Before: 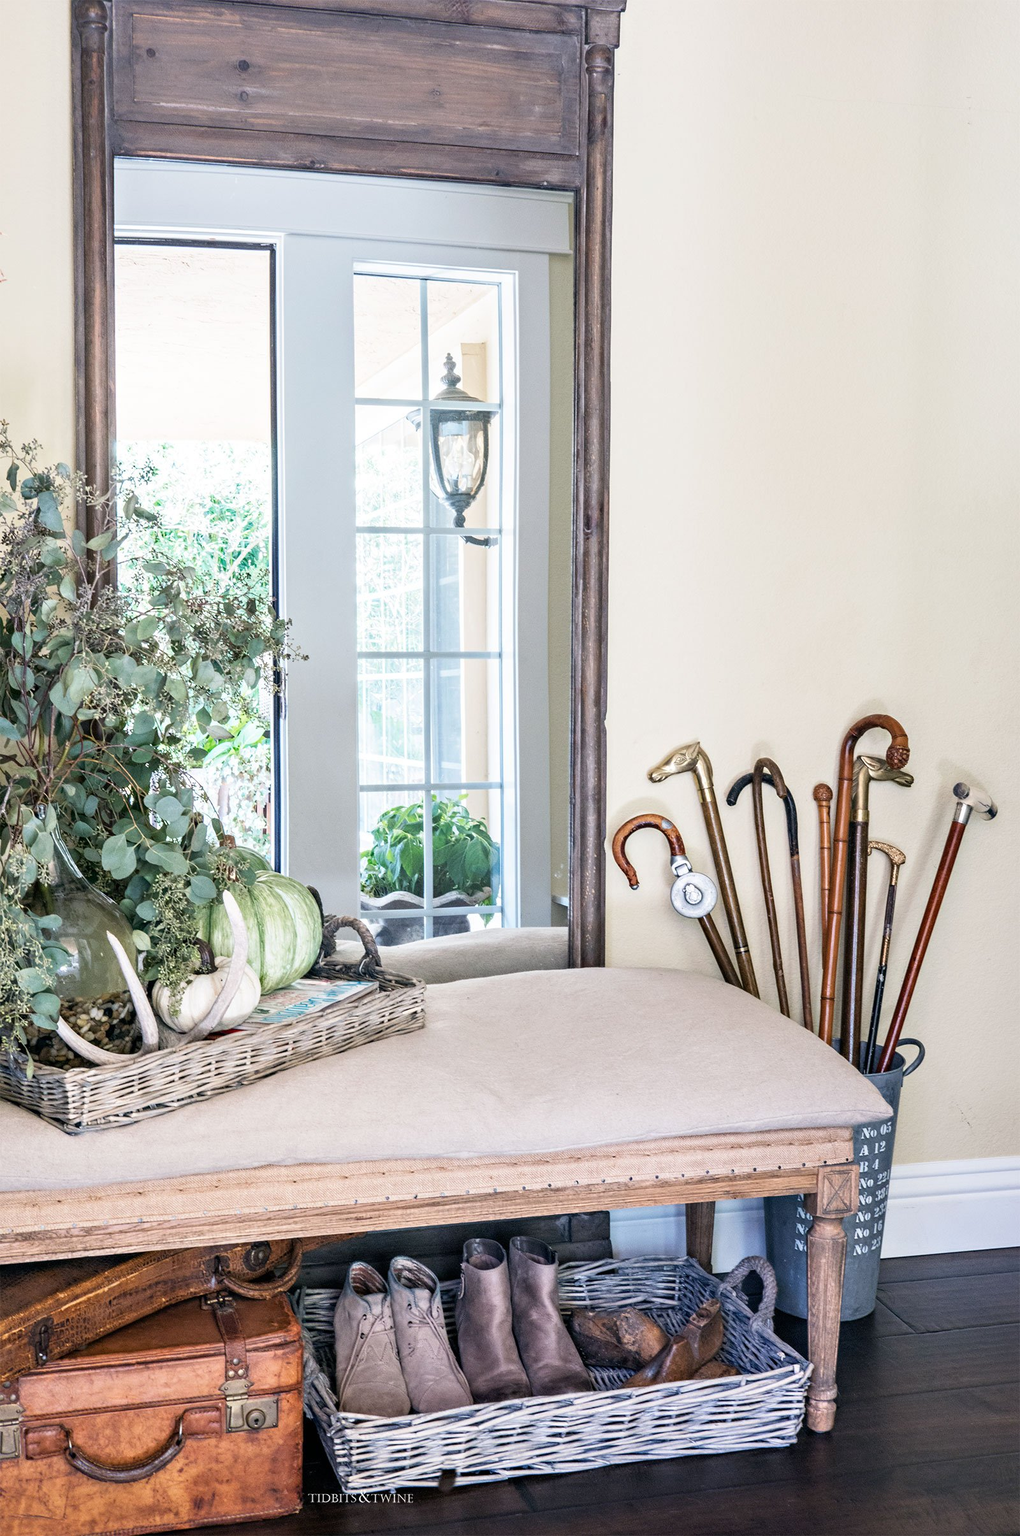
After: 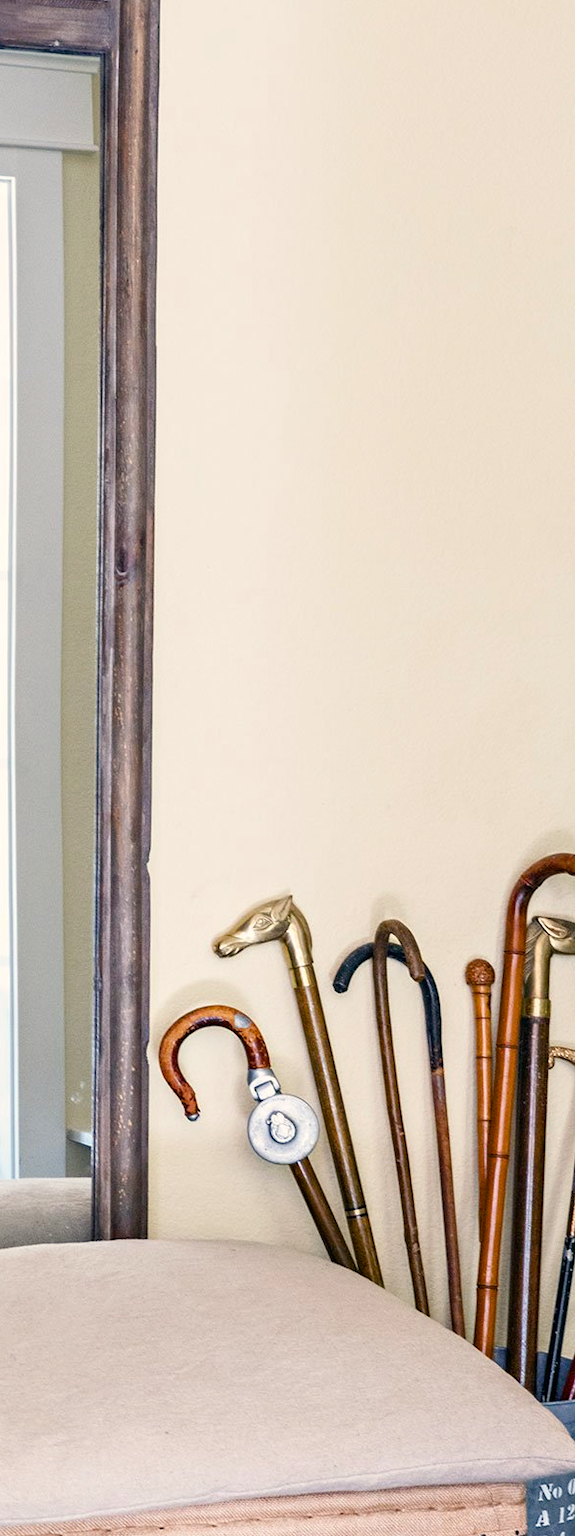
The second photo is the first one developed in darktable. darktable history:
color balance rgb: highlights gain › chroma 2.065%, highlights gain › hue 73.77°, perceptual saturation grading › global saturation 20%, perceptual saturation grading › highlights -14.133%, perceptual saturation grading › shadows 49.936%
crop and rotate: left 49.851%, top 10.115%, right 13.1%, bottom 24.311%
tone equalizer: on, module defaults
